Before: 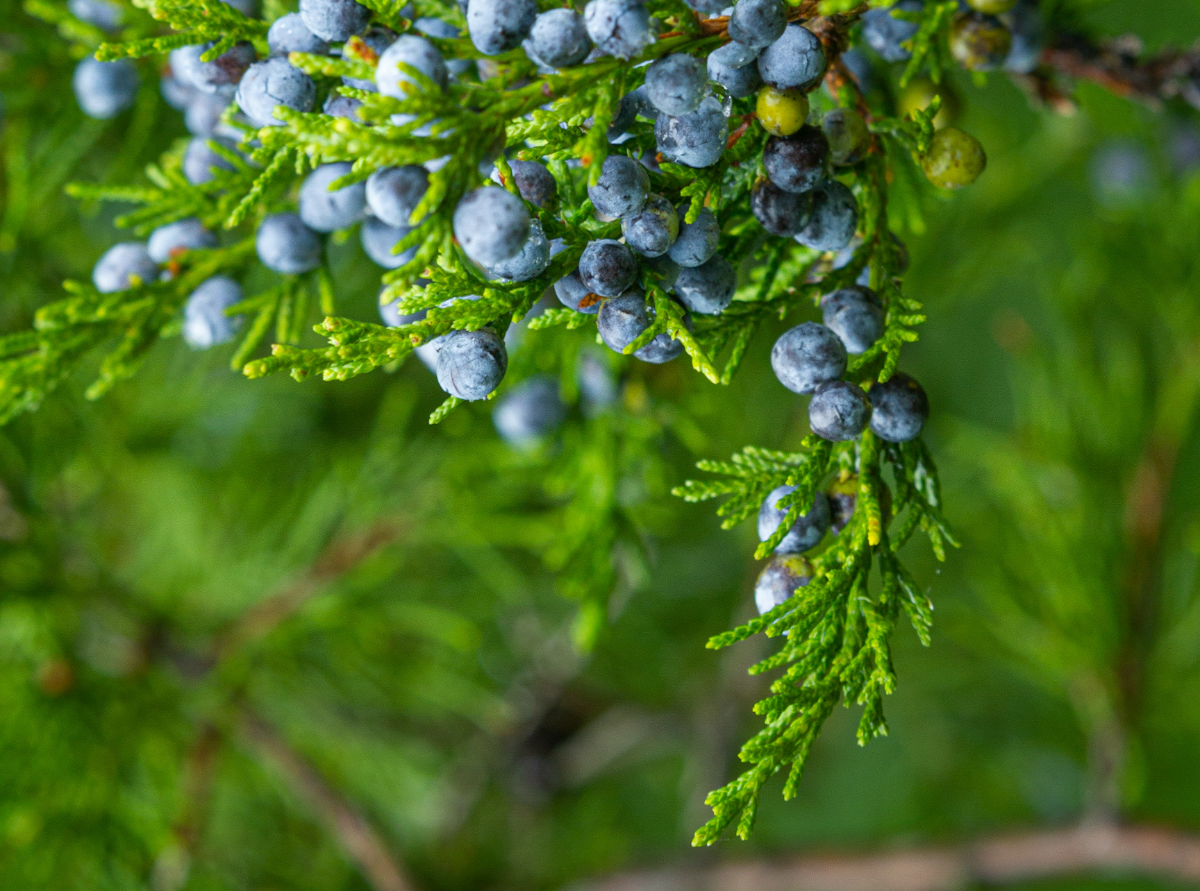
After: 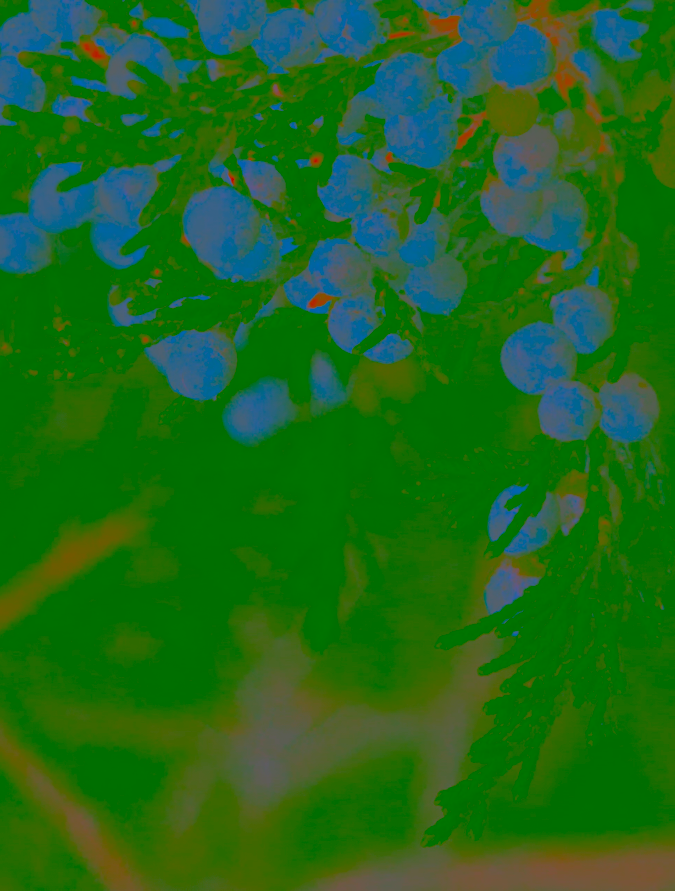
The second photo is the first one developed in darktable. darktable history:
contrast brightness saturation: contrast -0.99, brightness -0.17, saturation 0.75
crop and rotate: left 22.516%, right 21.234%
